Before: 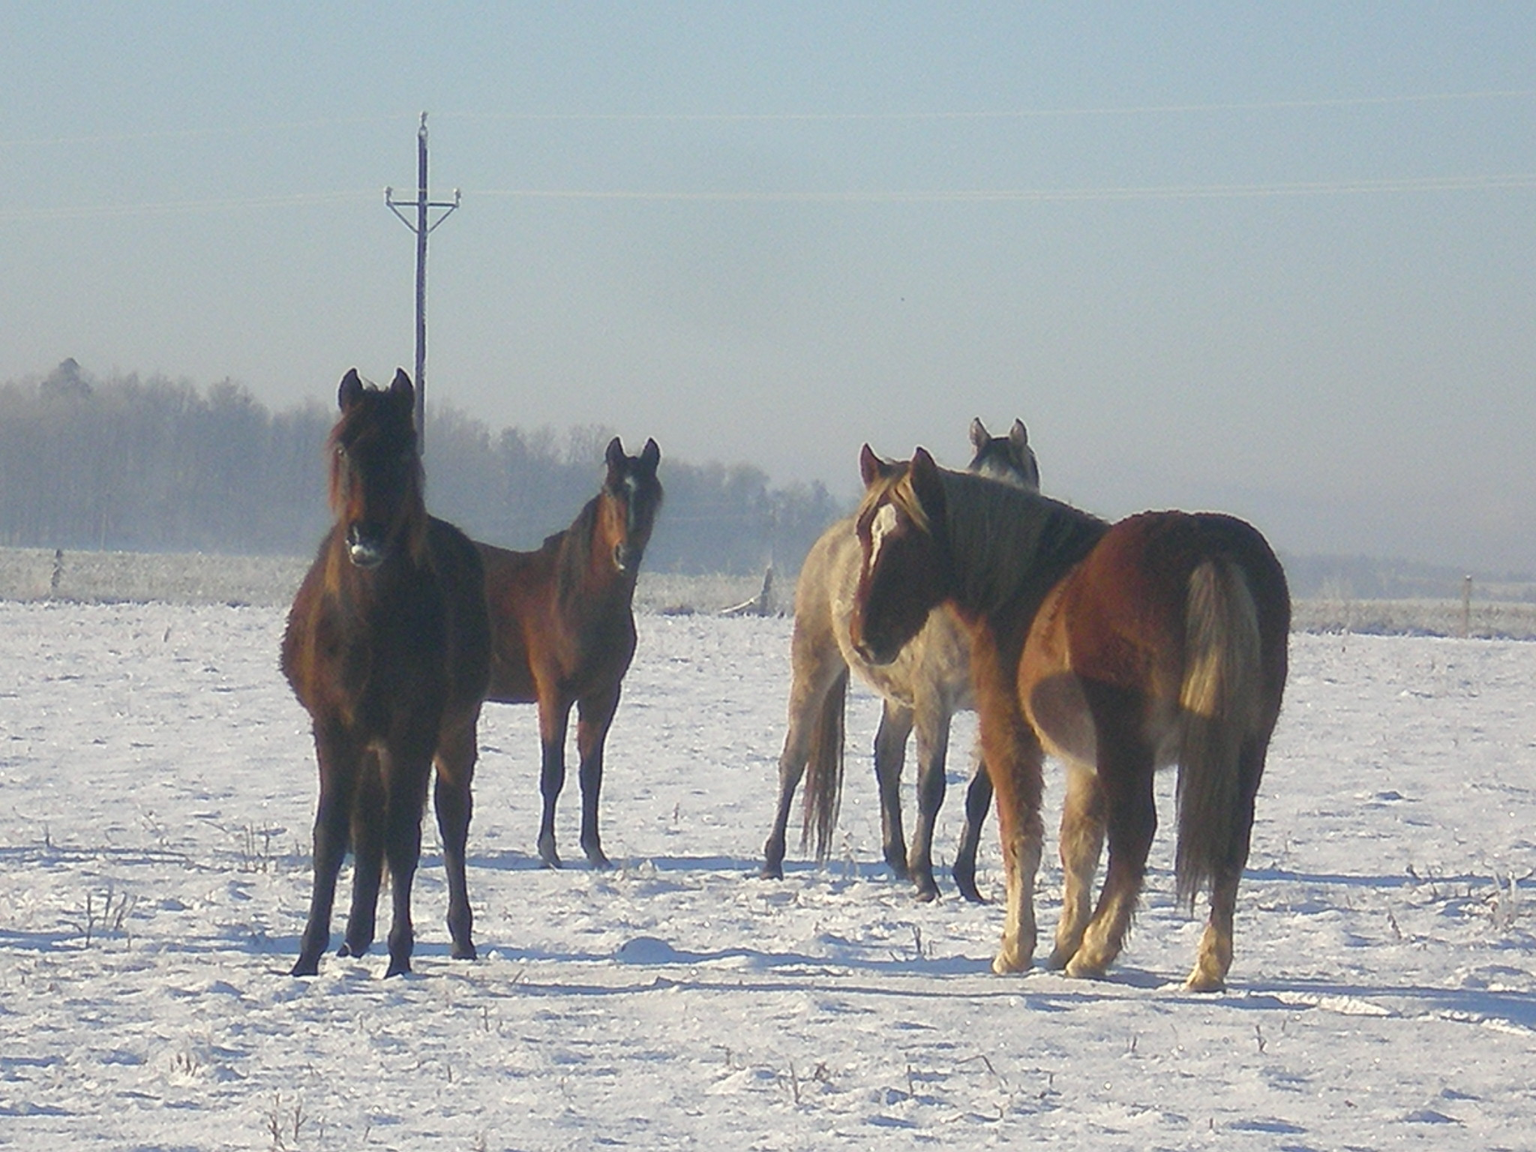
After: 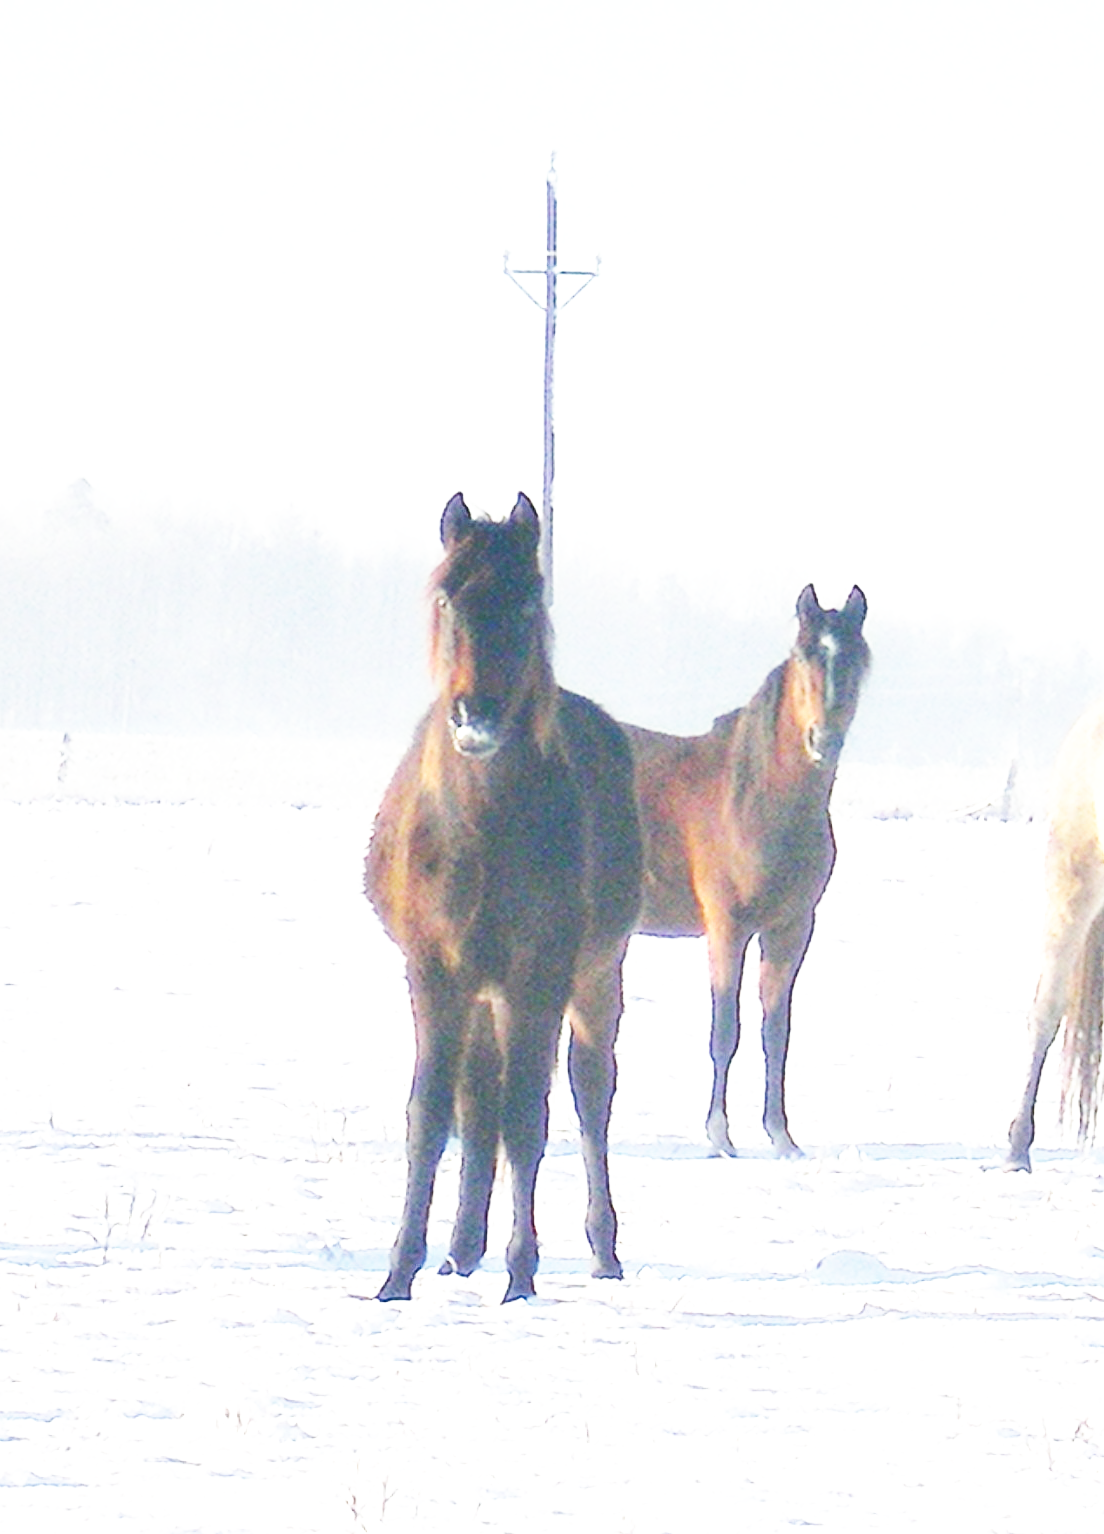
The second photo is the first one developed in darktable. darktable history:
exposure: black level correction 0, exposure 1.296 EV, compensate exposure bias true, compensate highlight preservation false
shadows and highlights: shadows 32.25, highlights -31.88, soften with gaussian
base curve: curves: ch0 [(0, 0) (0.007, 0.004) (0.027, 0.03) (0.046, 0.07) (0.207, 0.54) (0.442, 0.872) (0.673, 0.972) (1, 1)], preserve colors none
crop: left 0.611%, right 45.452%, bottom 0.079%
